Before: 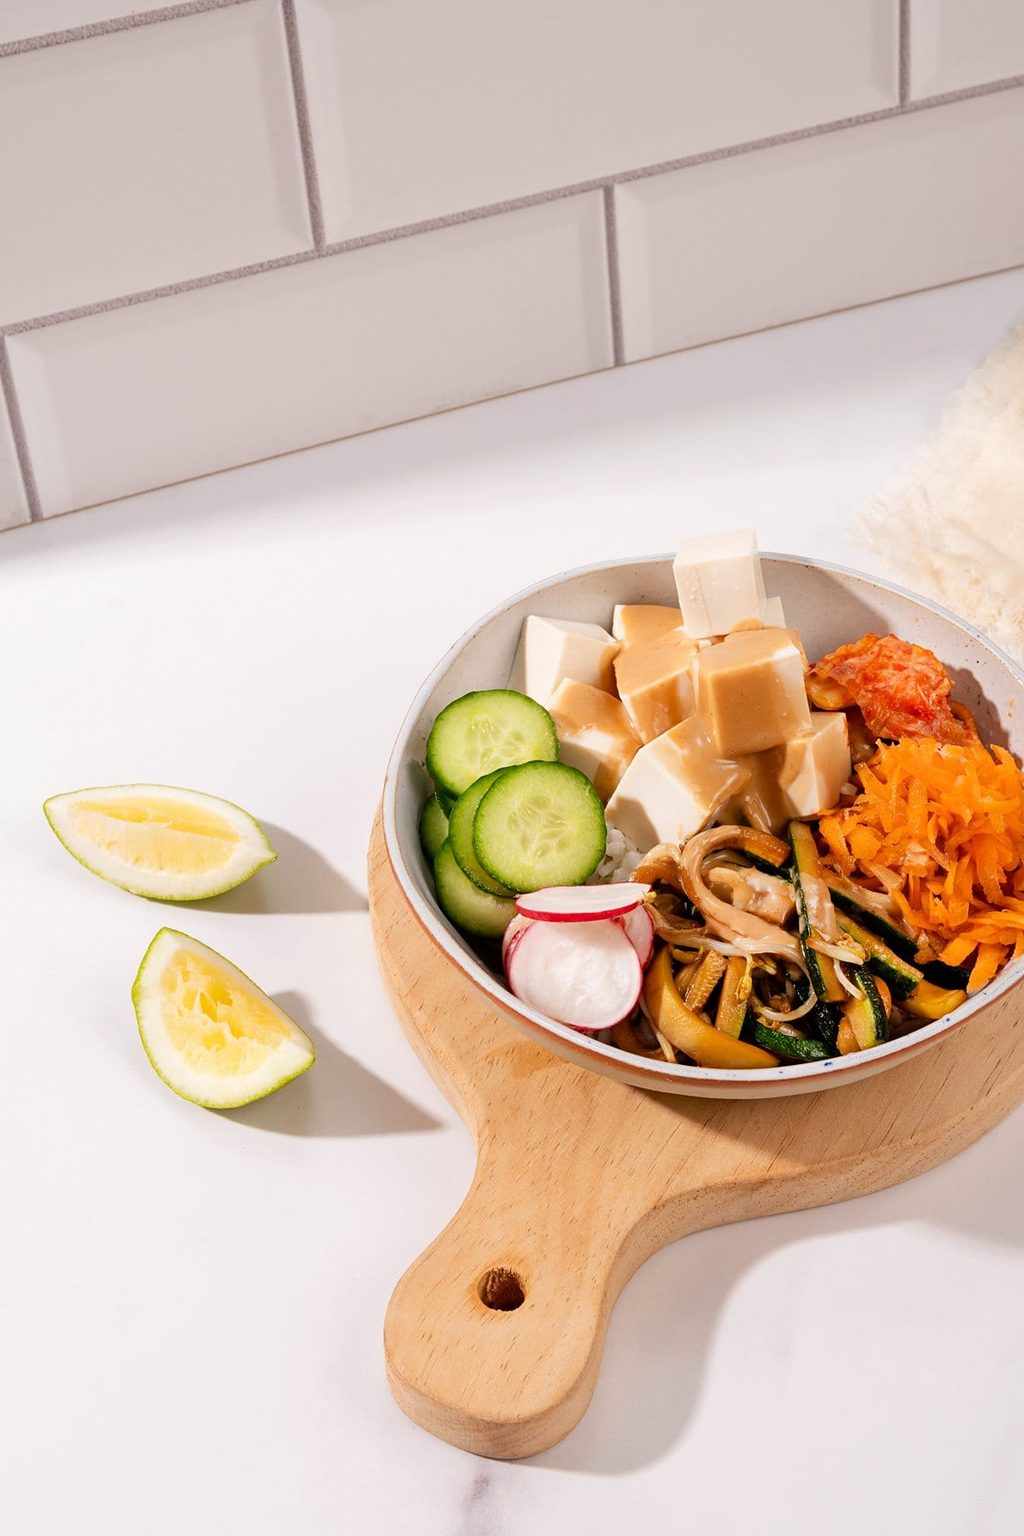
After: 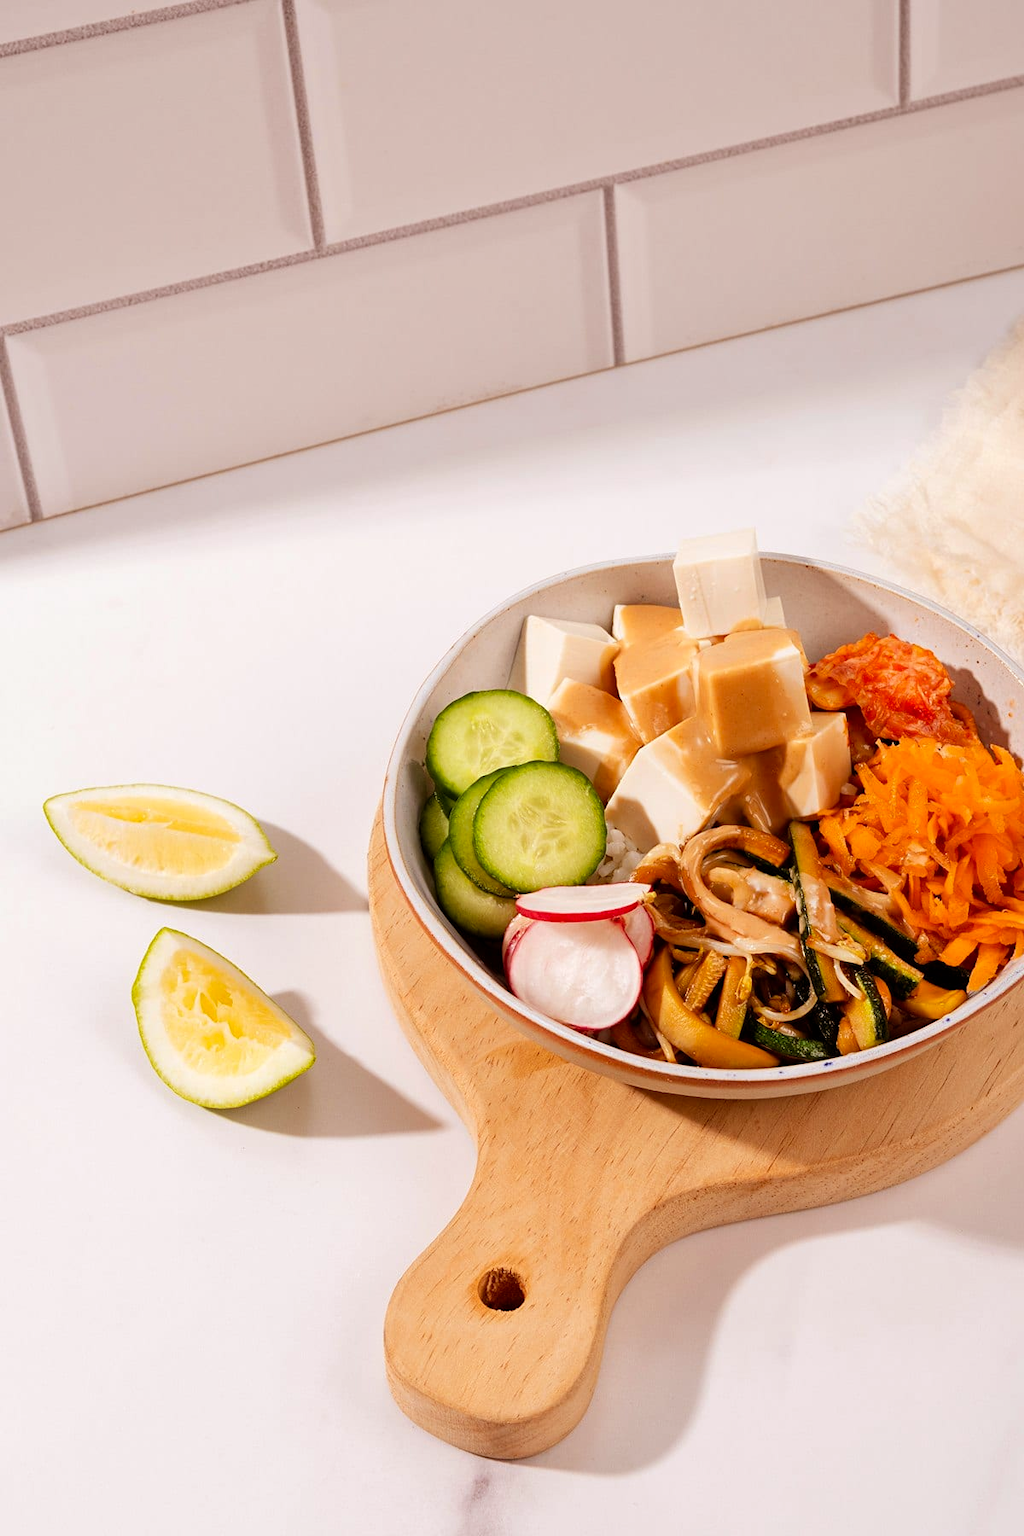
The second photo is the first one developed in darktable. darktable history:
rgb levels: mode RGB, independent channels, levels [[0, 0.5, 1], [0, 0.521, 1], [0, 0.536, 1]]
tone equalizer: on, module defaults
